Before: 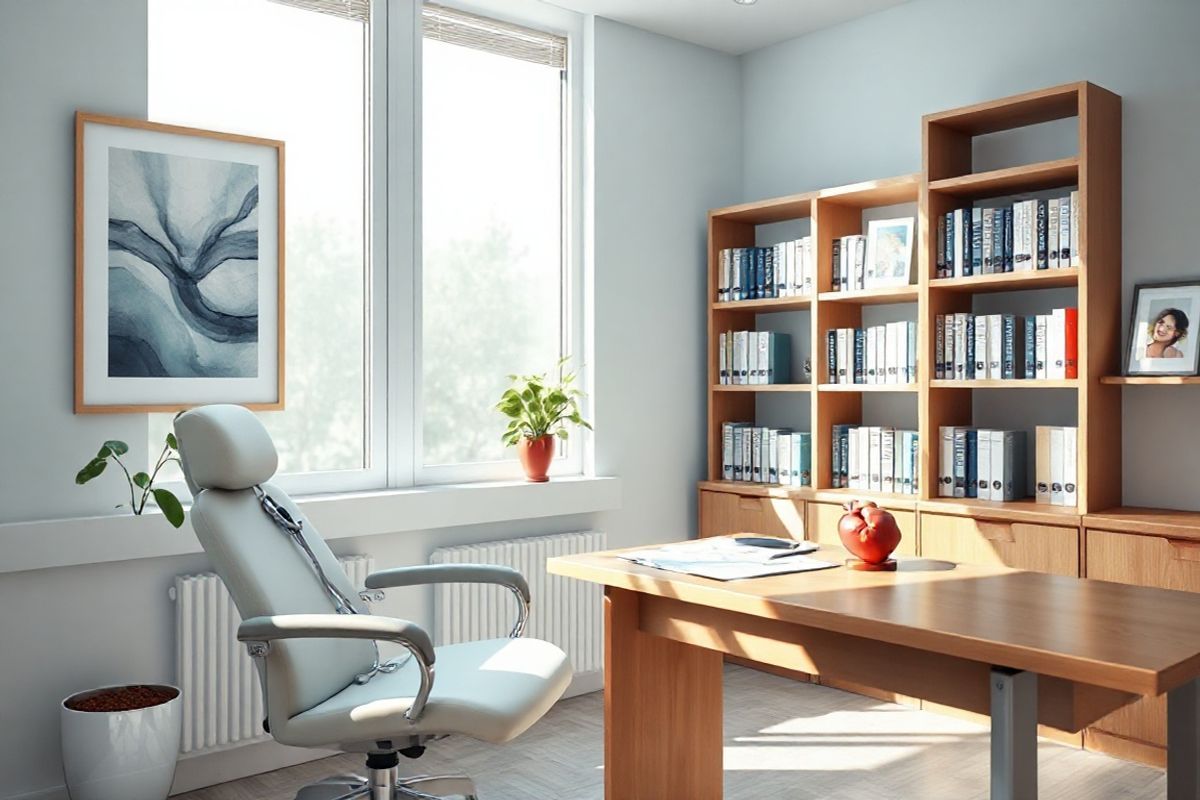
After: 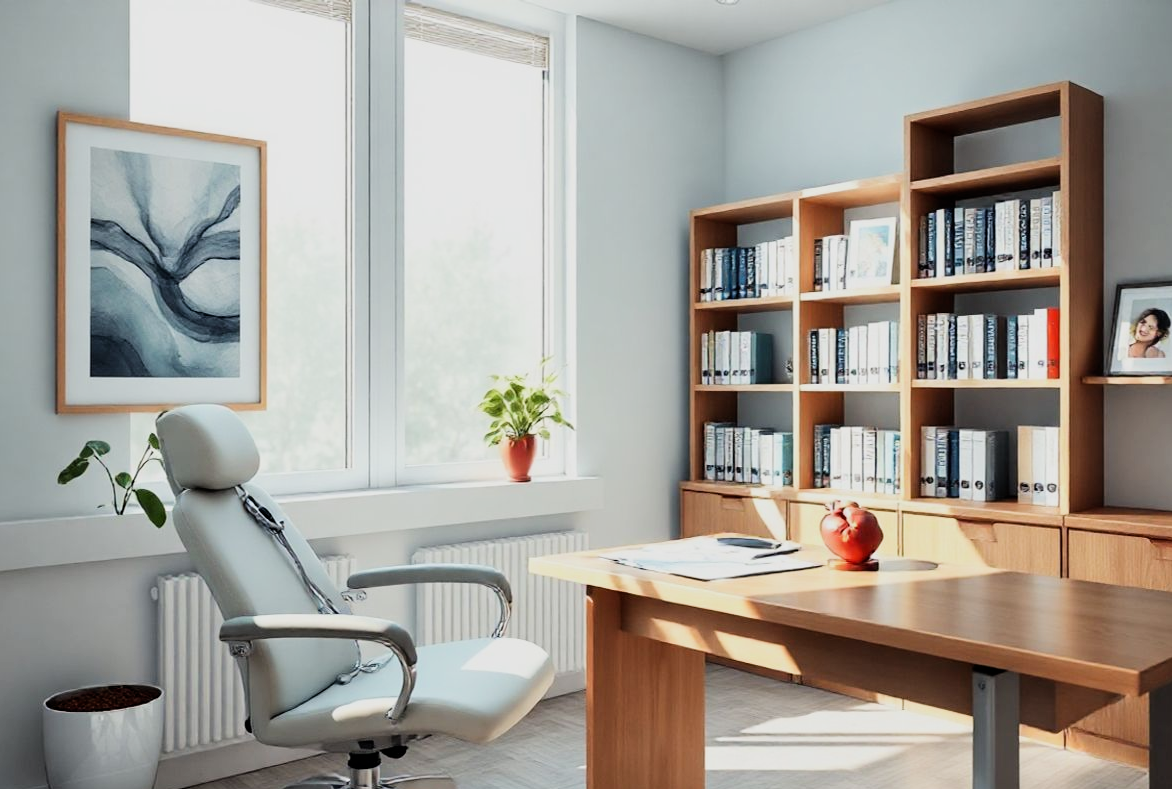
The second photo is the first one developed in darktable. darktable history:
crop and rotate: left 1.544%, right 0.738%, bottom 1.272%
tone equalizer: -7 EV 0.132 EV
filmic rgb: black relative exposure -16 EV, white relative exposure 5.28 EV, threshold 3.05 EV, hardness 5.93, contrast 1.241, enable highlight reconstruction true
